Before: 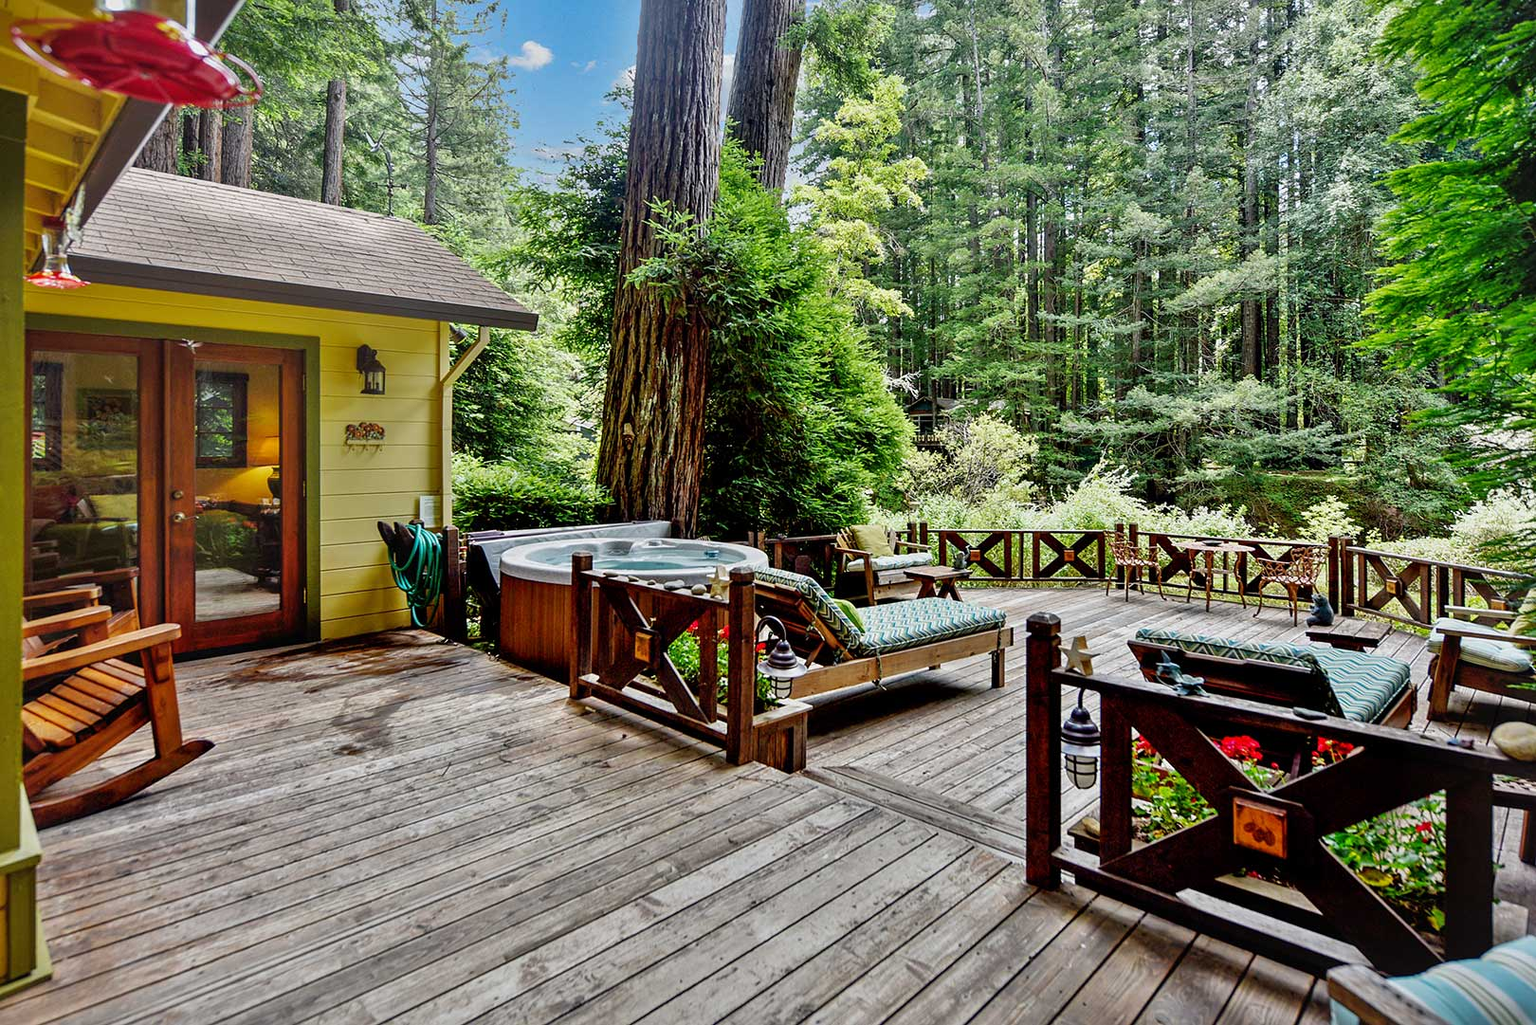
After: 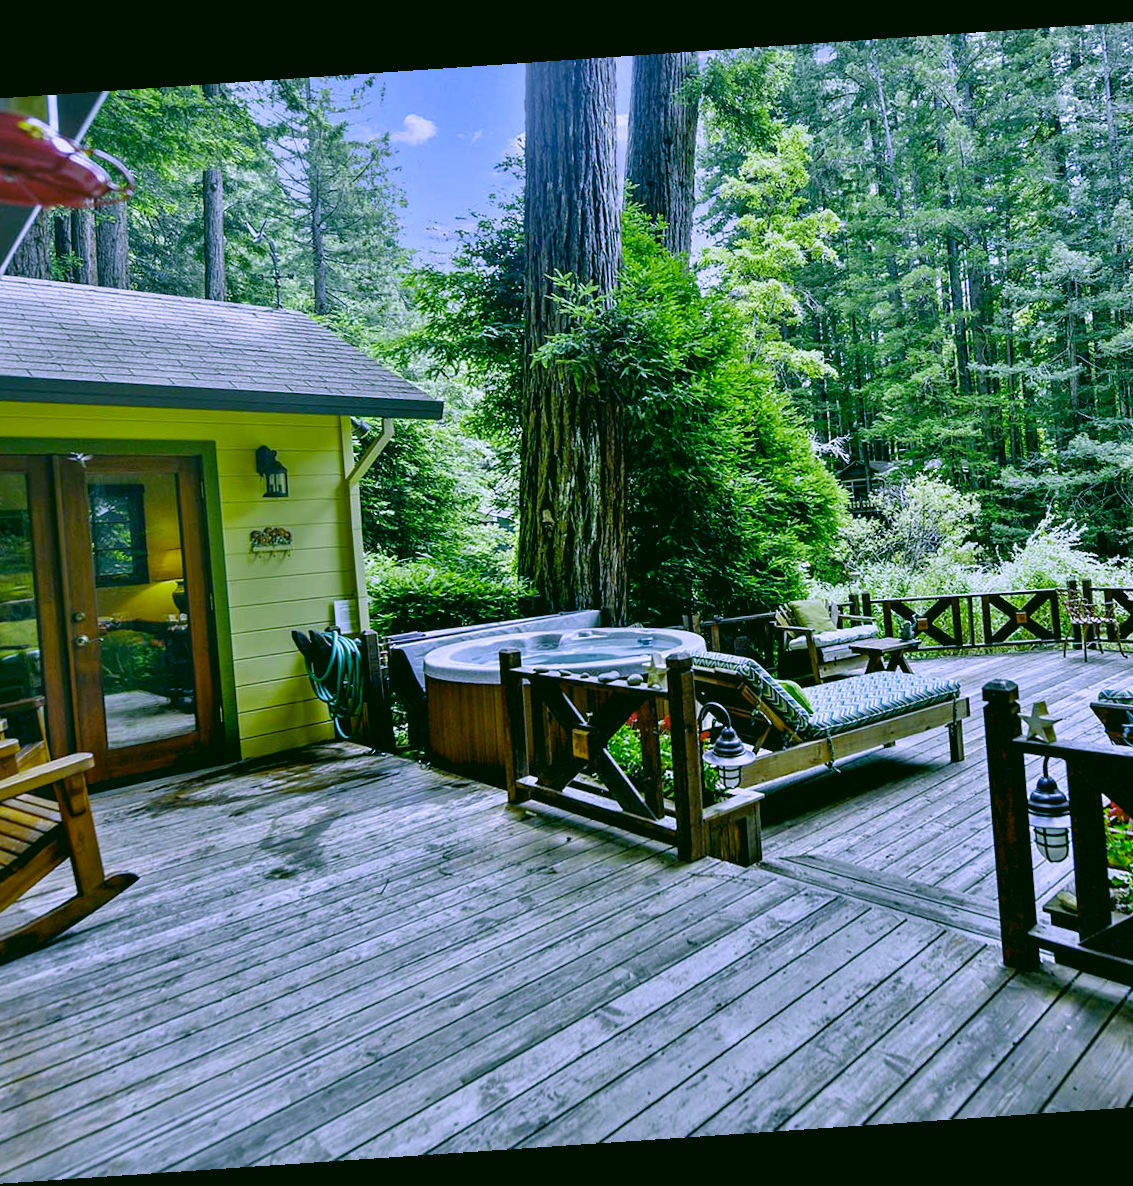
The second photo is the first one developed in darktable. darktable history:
rotate and perspective: rotation -4.2°, shear 0.006, automatic cropping off
exposure: black level correction 0.001, compensate highlight preservation false
white balance: red 0.766, blue 1.537
crop and rotate: left 8.786%, right 24.548%
color correction: highlights a* 5.62, highlights b* 33.57, shadows a* -25.86, shadows b* 4.02
